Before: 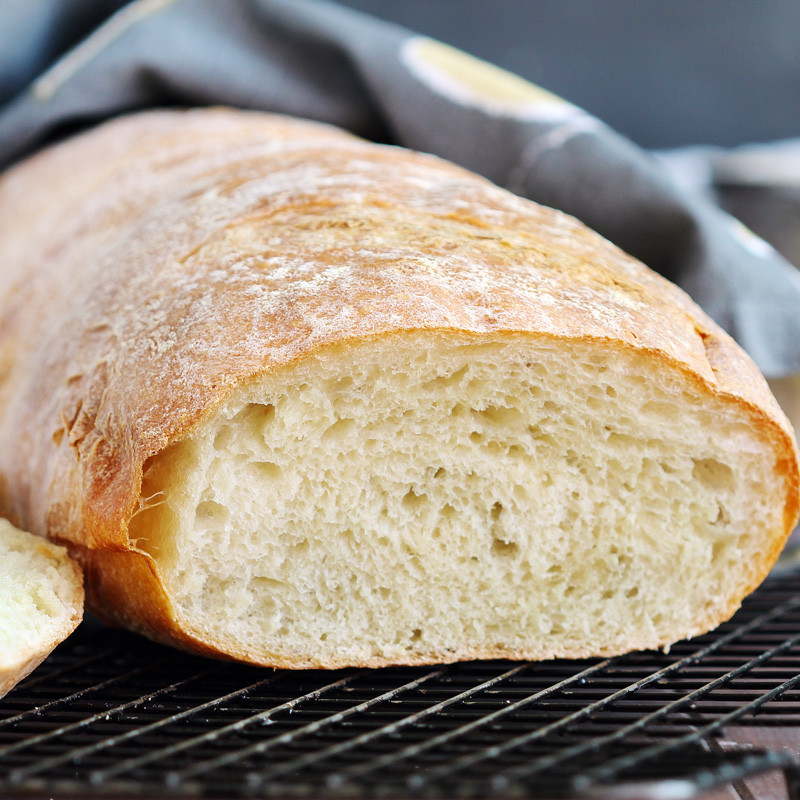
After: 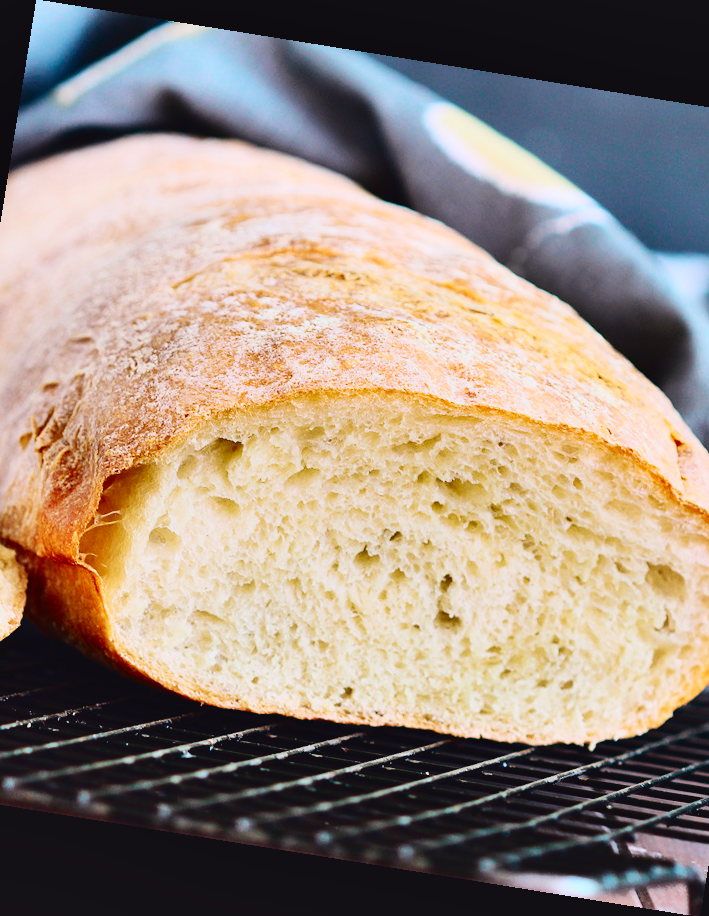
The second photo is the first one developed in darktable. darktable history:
tone curve: curves: ch0 [(0, 0.031) (0.139, 0.084) (0.311, 0.278) (0.495, 0.544) (0.718, 0.816) (0.841, 0.909) (1, 0.967)]; ch1 [(0, 0) (0.272, 0.249) (0.388, 0.385) (0.479, 0.456) (0.495, 0.497) (0.538, 0.55) (0.578, 0.595) (0.707, 0.778) (1, 1)]; ch2 [(0, 0) (0.125, 0.089) (0.353, 0.329) (0.443, 0.408) (0.502, 0.495) (0.56, 0.553) (0.608, 0.631) (1, 1)], color space Lab, independent channels, preserve colors none
rotate and perspective: rotation 9.12°, automatic cropping off
crop: left 9.88%, right 12.664%
shadows and highlights: soften with gaussian
